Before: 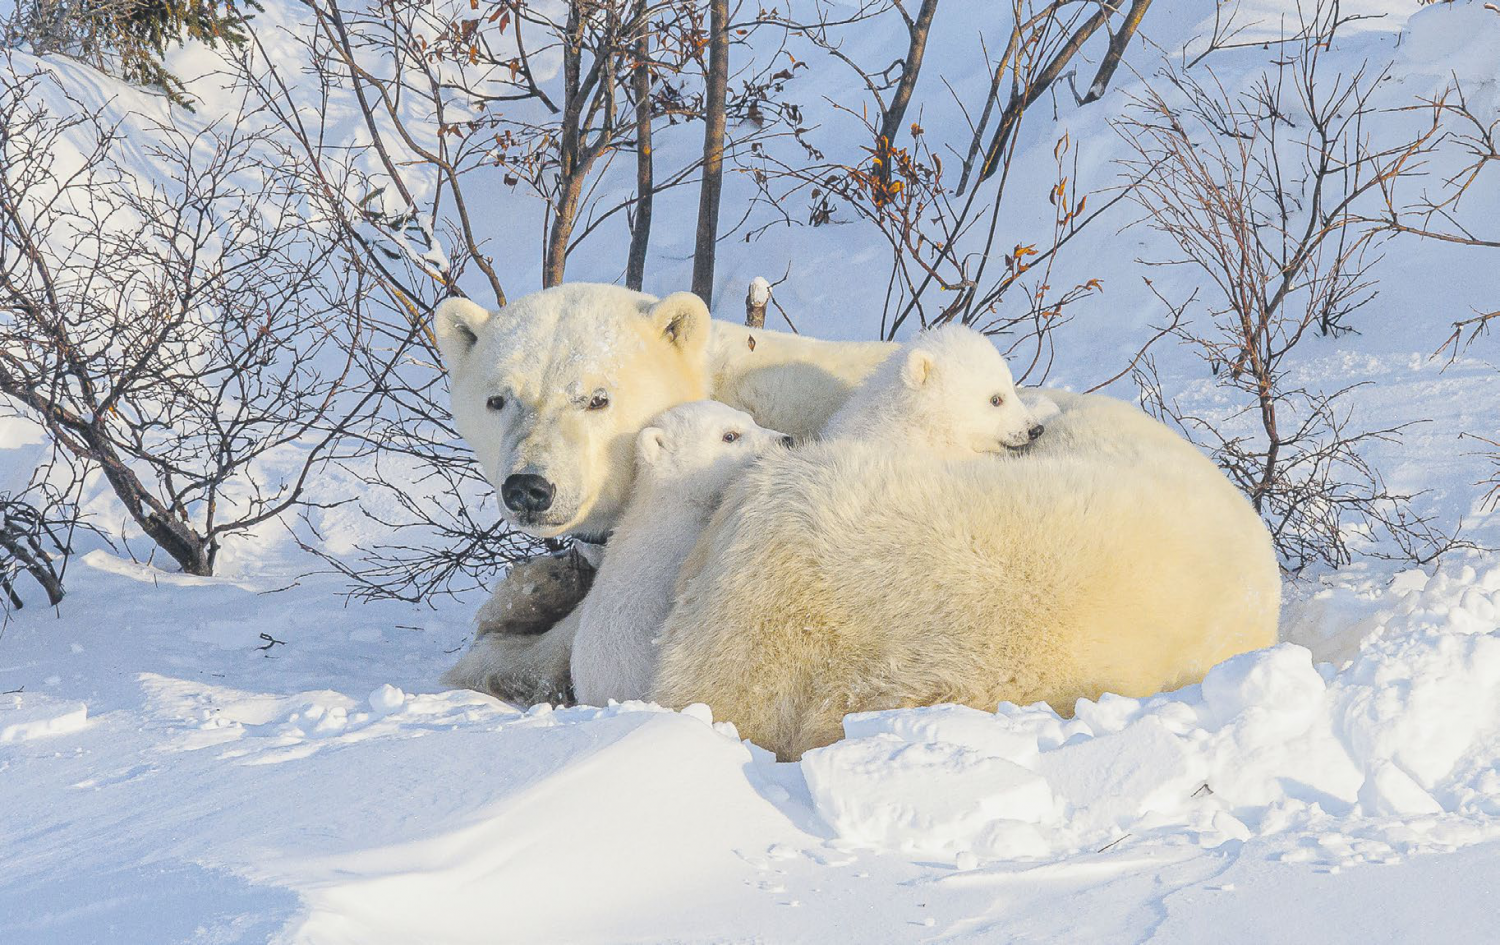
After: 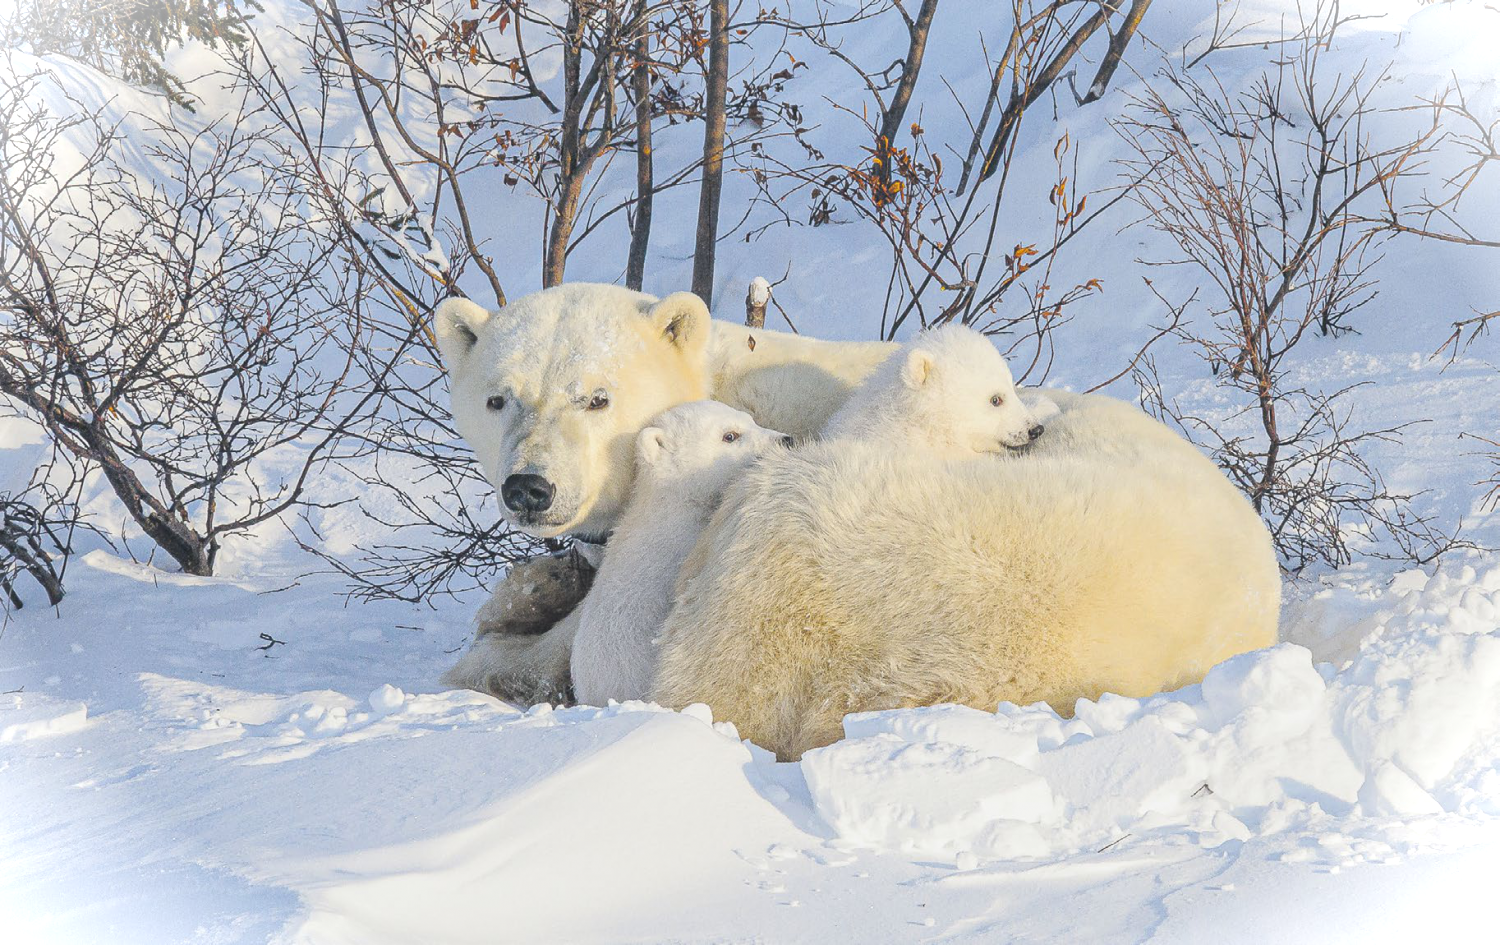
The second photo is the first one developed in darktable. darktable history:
vignetting: fall-off start 100.94%, brightness 0.98, saturation -0.495, width/height ratio 1.304
